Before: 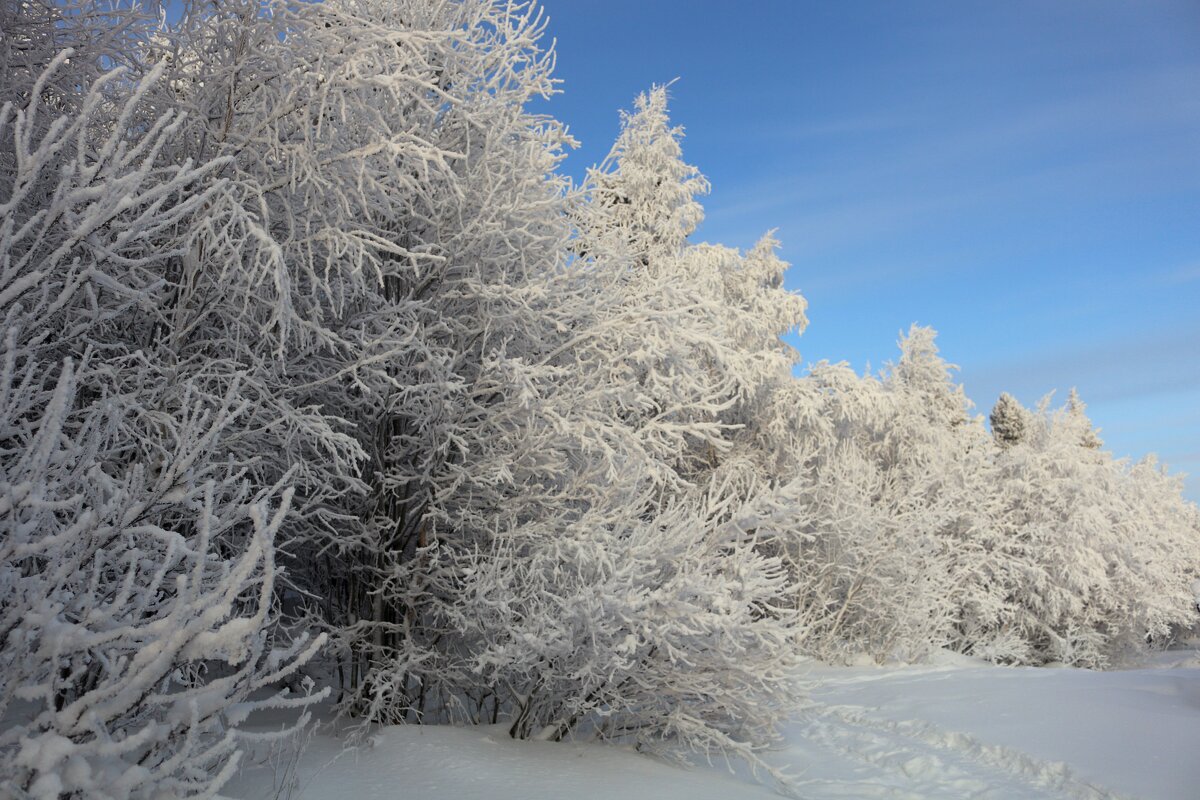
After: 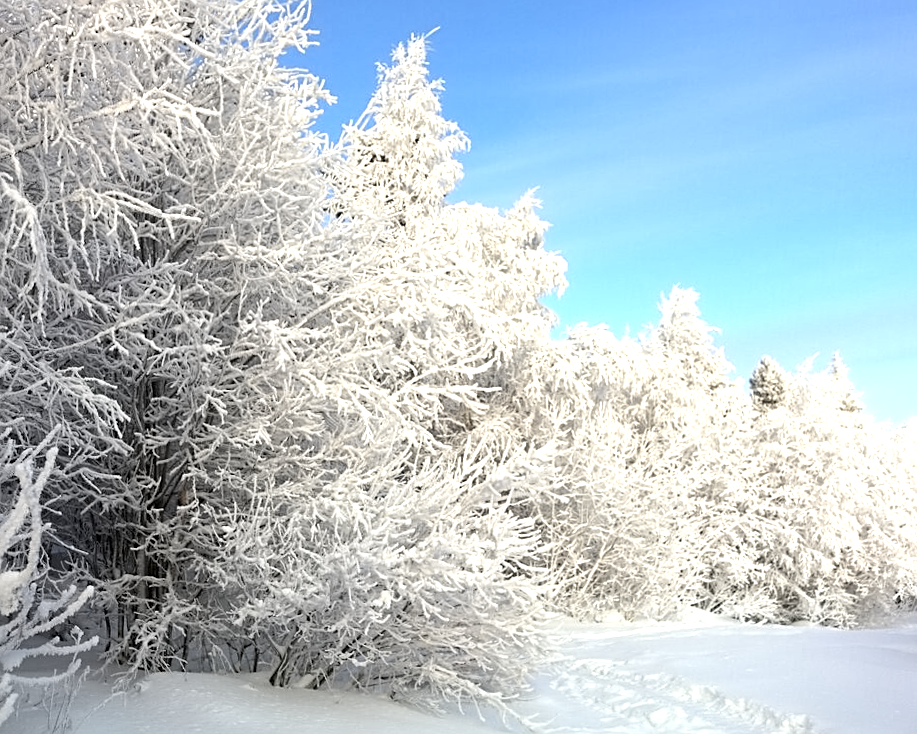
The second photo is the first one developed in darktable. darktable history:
crop and rotate: left 17.959%, top 5.771%, right 1.742%
sharpen: on, module defaults
exposure: black level correction 0, exposure 1 EV, compensate highlight preservation false
contrast equalizer: y [[0.5 ×6], [0.5 ×6], [0.5 ×6], [0 ×6], [0, 0.039, 0.251, 0.29, 0.293, 0.292]]
rotate and perspective: rotation 0.074°, lens shift (vertical) 0.096, lens shift (horizontal) -0.041, crop left 0.043, crop right 0.952, crop top 0.024, crop bottom 0.979
